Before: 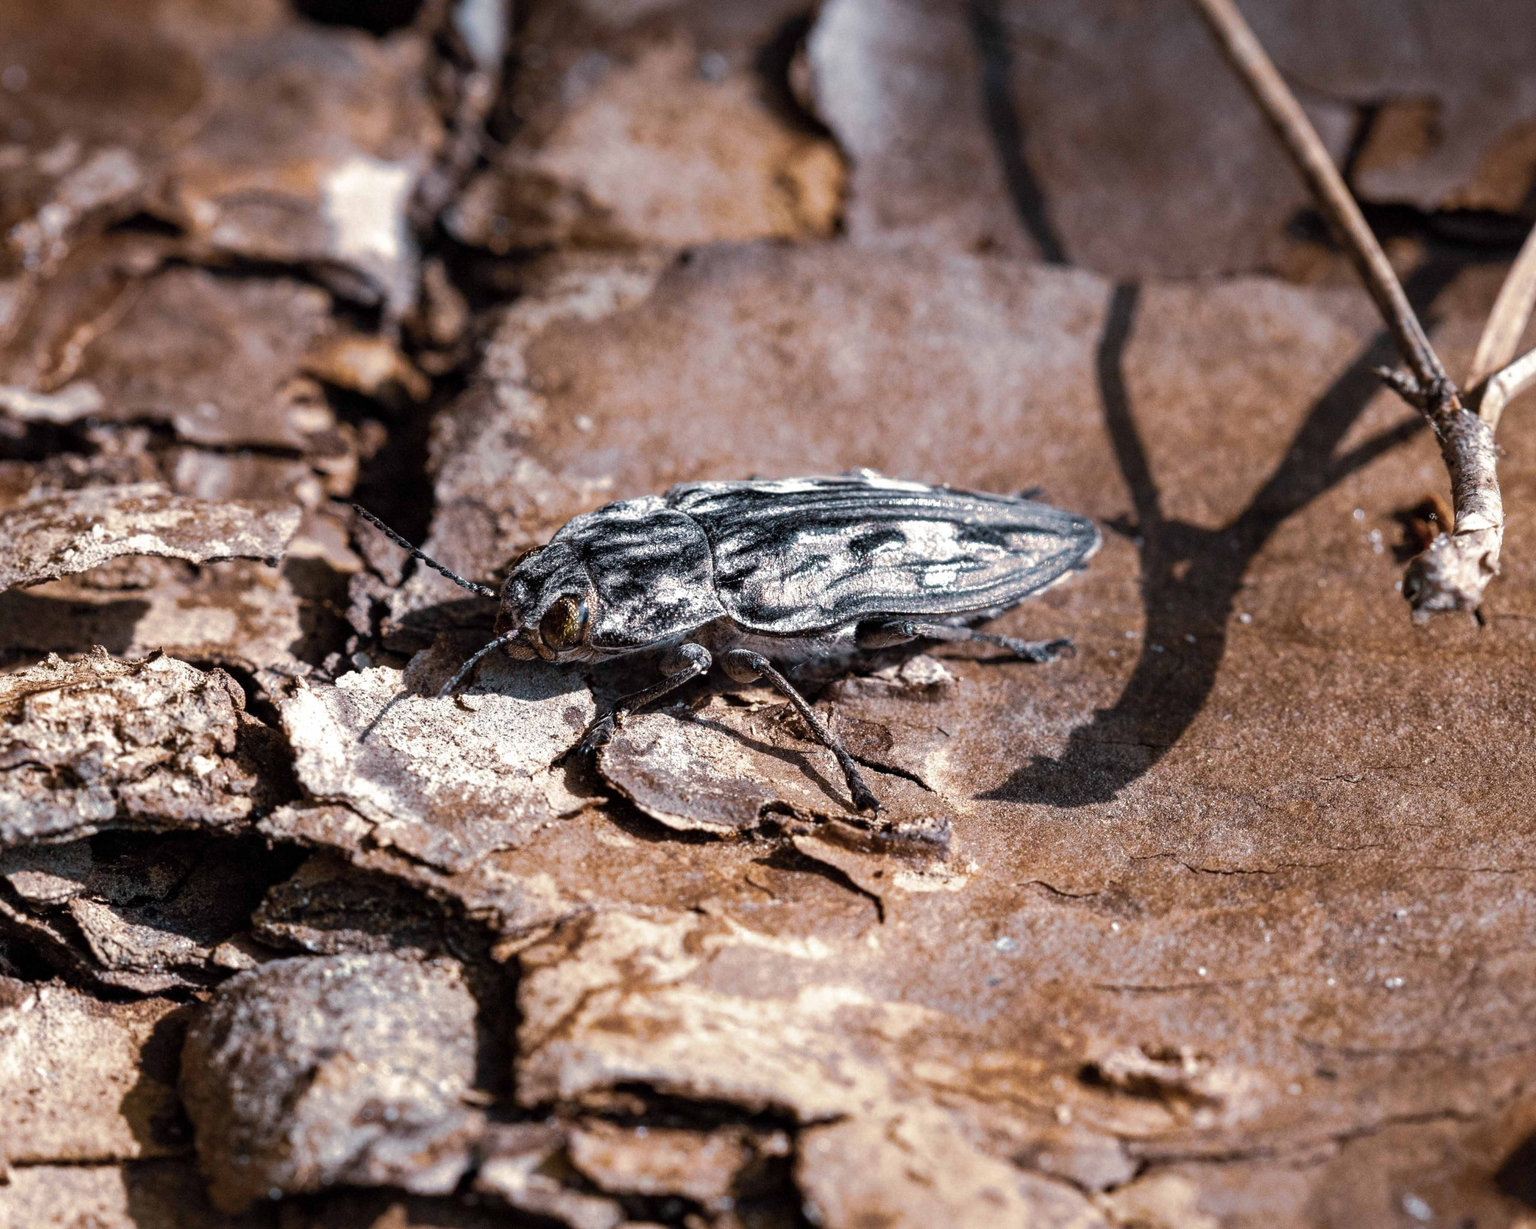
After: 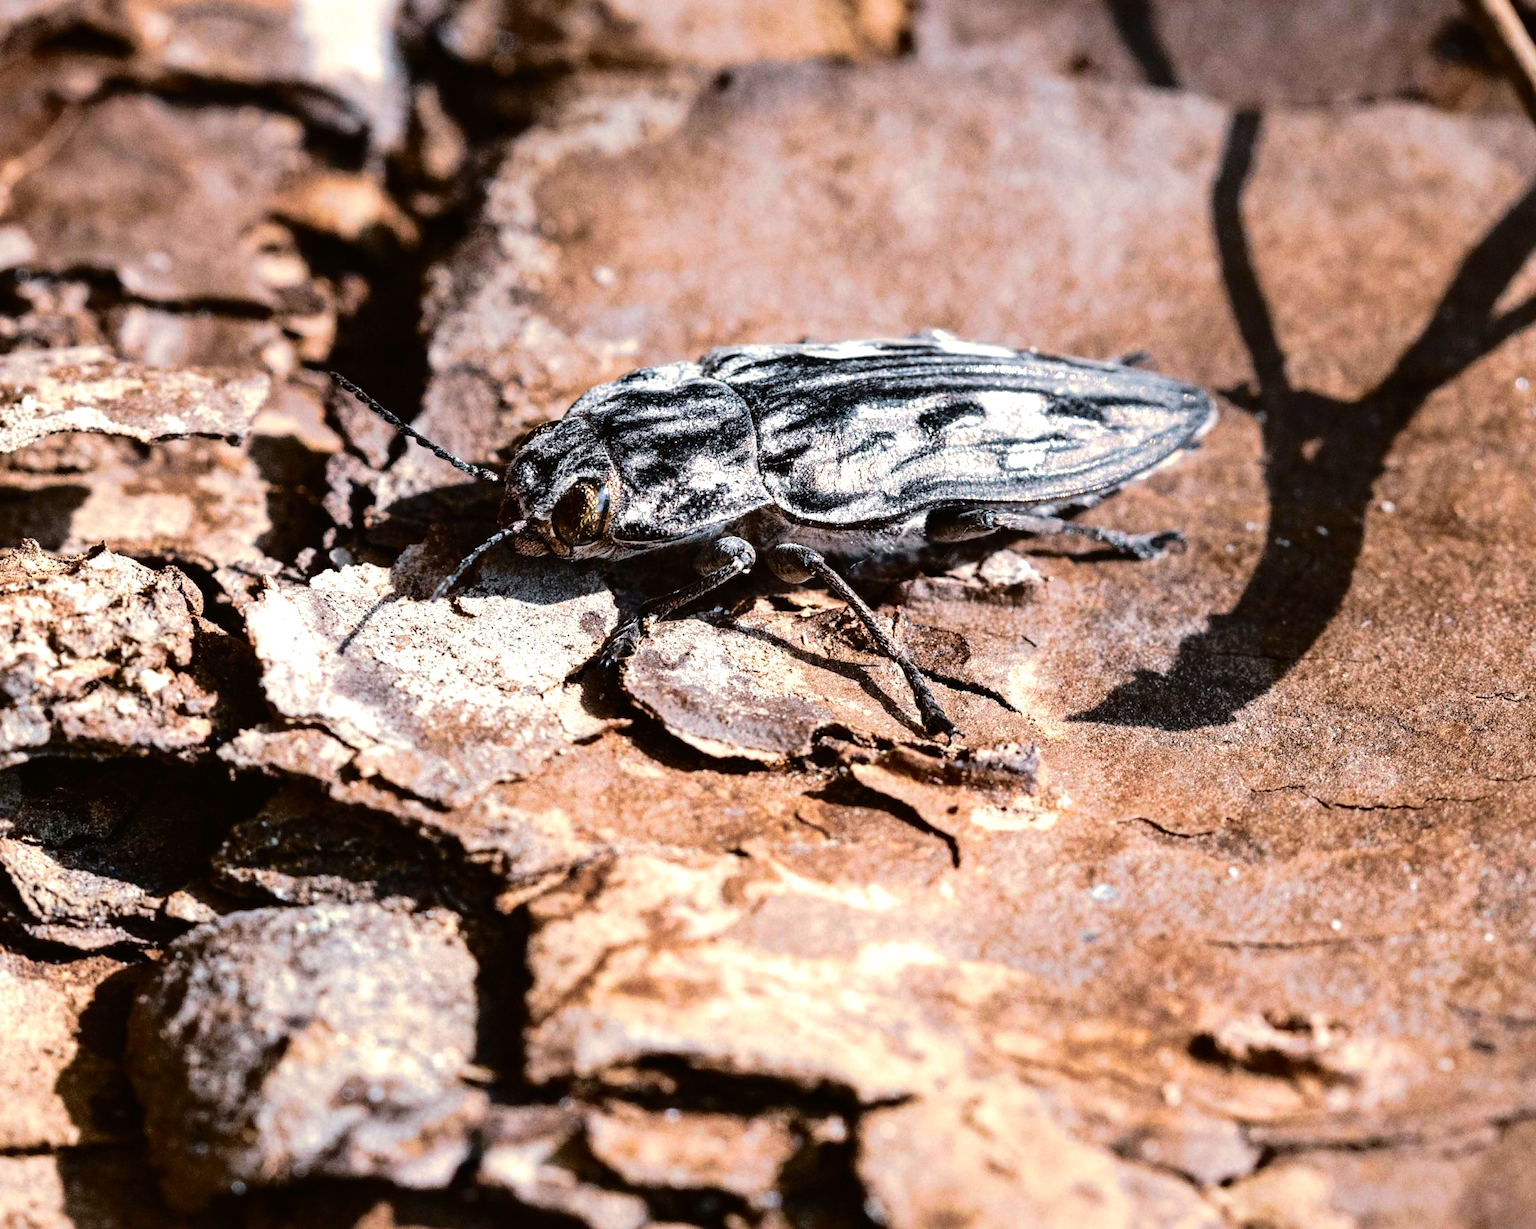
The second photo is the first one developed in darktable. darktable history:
tone equalizer: -8 EV -0.417 EV, -7 EV -0.389 EV, -6 EV -0.333 EV, -5 EV -0.222 EV, -3 EV 0.222 EV, -2 EV 0.333 EV, -1 EV 0.389 EV, +0 EV 0.417 EV, edges refinement/feathering 500, mask exposure compensation -1.57 EV, preserve details no
crop and rotate: left 4.842%, top 15.51%, right 10.668%
tone curve: curves: ch0 [(0, 0.01) (0.058, 0.039) (0.159, 0.117) (0.282, 0.327) (0.45, 0.534) (0.676, 0.751) (0.89, 0.919) (1, 1)]; ch1 [(0, 0) (0.094, 0.081) (0.285, 0.299) (0.385, 0.403) (0.447, 0.455) (0.495, 0.496) (0.544, 0.552) (0.589, 0.612) (0.722, 0.728) (1, 1)]; ch2 [(0, 0) (0.257, 0.217) (0.43, 0.421) (0.498, 0.507) (0.531, 0.544) (0.56, 0.579) (0.625, 0.642) (1, 1)], color space Lab, independent channels, preserve colors none
